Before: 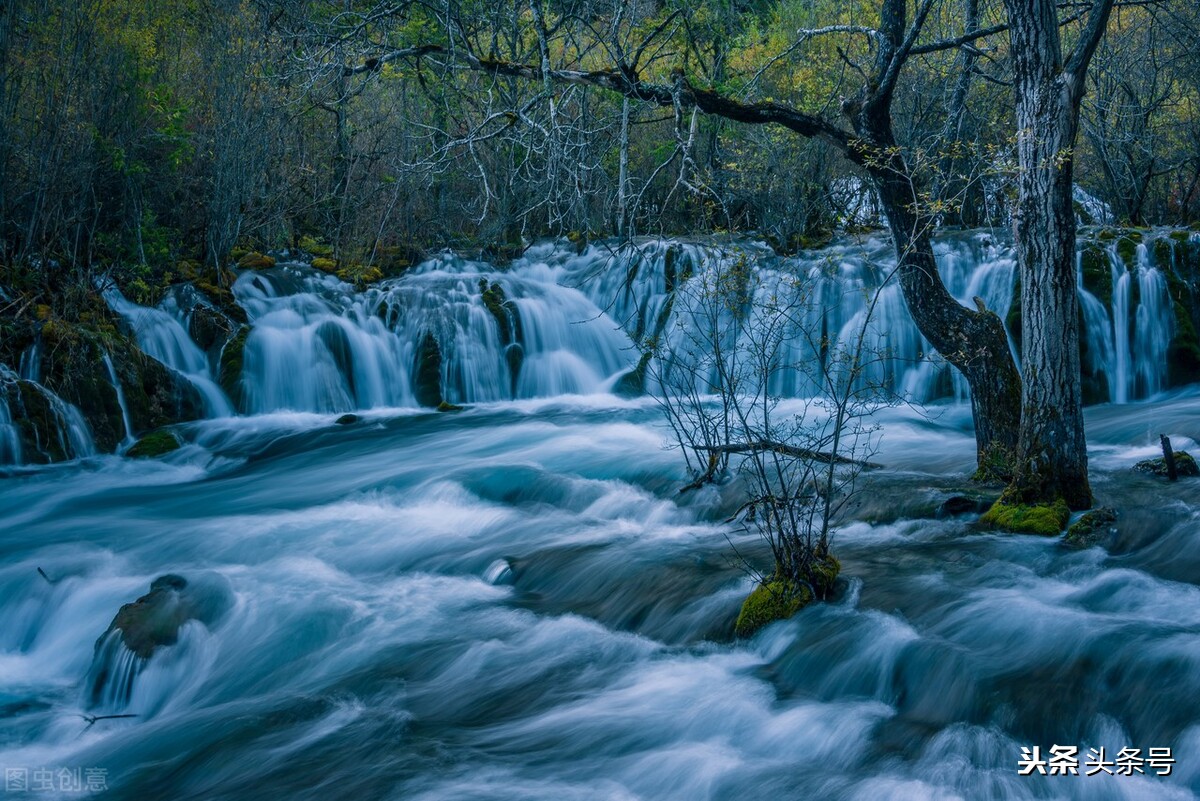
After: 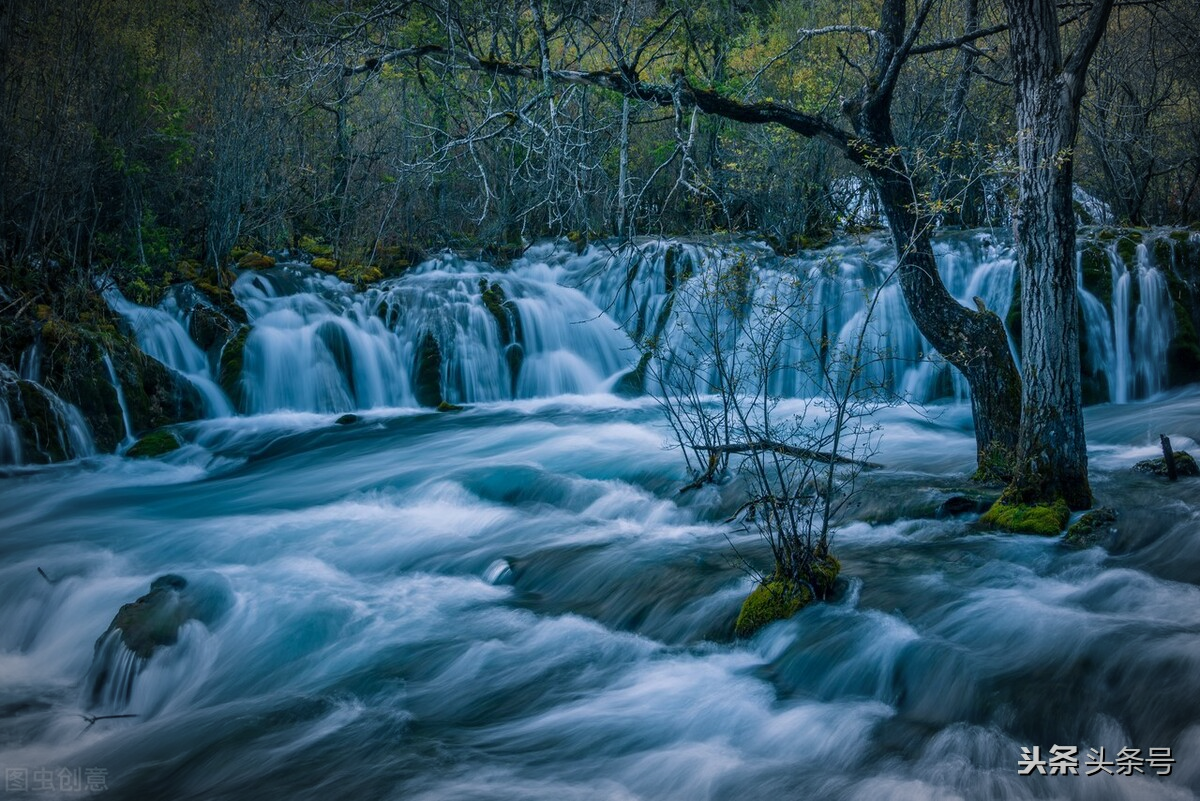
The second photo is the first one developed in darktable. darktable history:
vignetting: brightness -0.575, automatic ratio true
